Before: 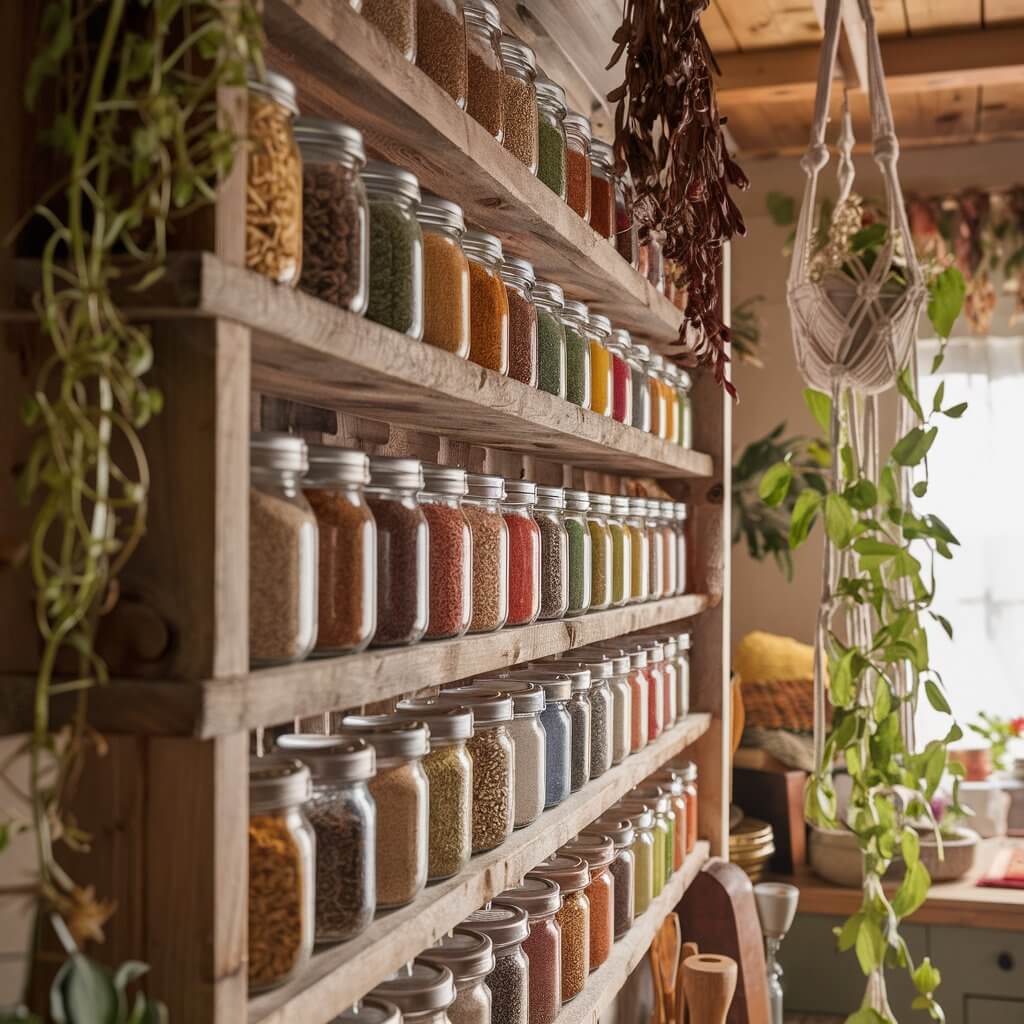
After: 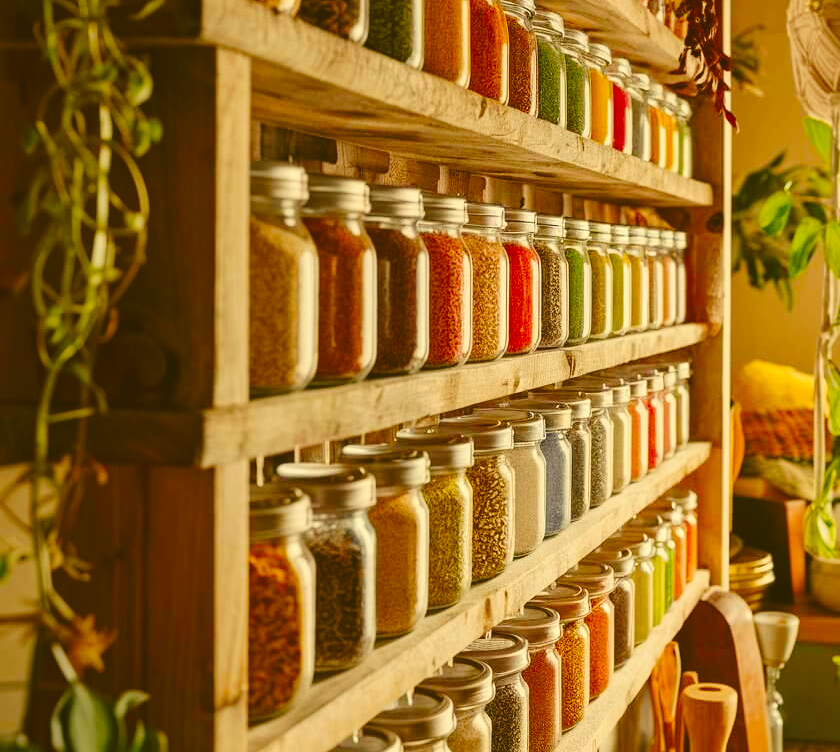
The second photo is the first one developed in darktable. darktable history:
crop: top 26.531%, right 17.959%
contrast brightness saturation: saturation 0.5
color correction: highlights a* 0.162, highlights b* 29.53, shadows a* -0.162, shadows b* 21.09
tone curve: curves: ch0 [(0, 0) (0.003, 0.112) (0.011, 0.115) (0.025, 0.111) (0.044, 0.114) (0.069, 0.126) (0.1, 0.144) (0.136, 0.164) (0.177, 0.196) (0.224, 0.249) (0.277, 0.316) (0.335, 0.401) (0.399, 0.487) (0.468, 0.571) (0.543, 0.647) (0.623, 0.728) (0.709, 0.795) (0.801, 0.866) (0.898, 0.933) (1, 1)], preserve colors none
